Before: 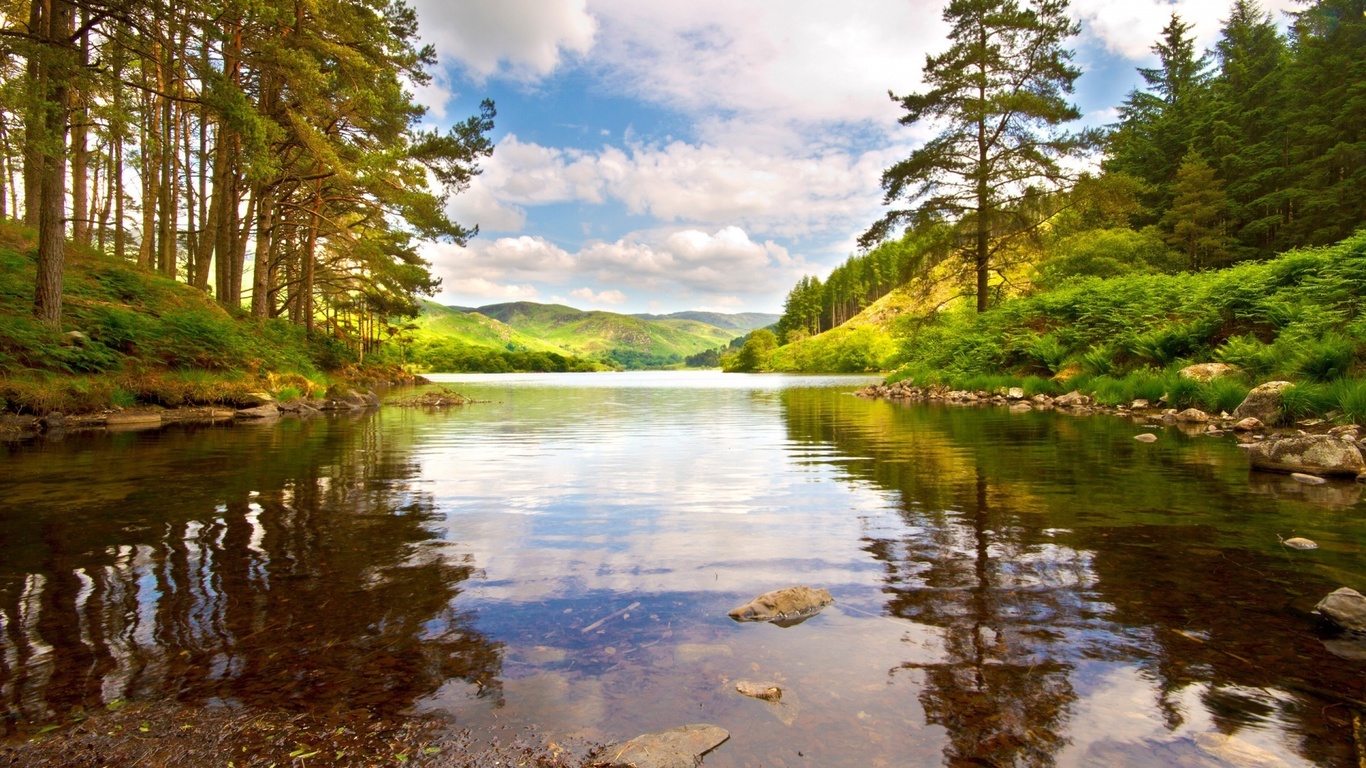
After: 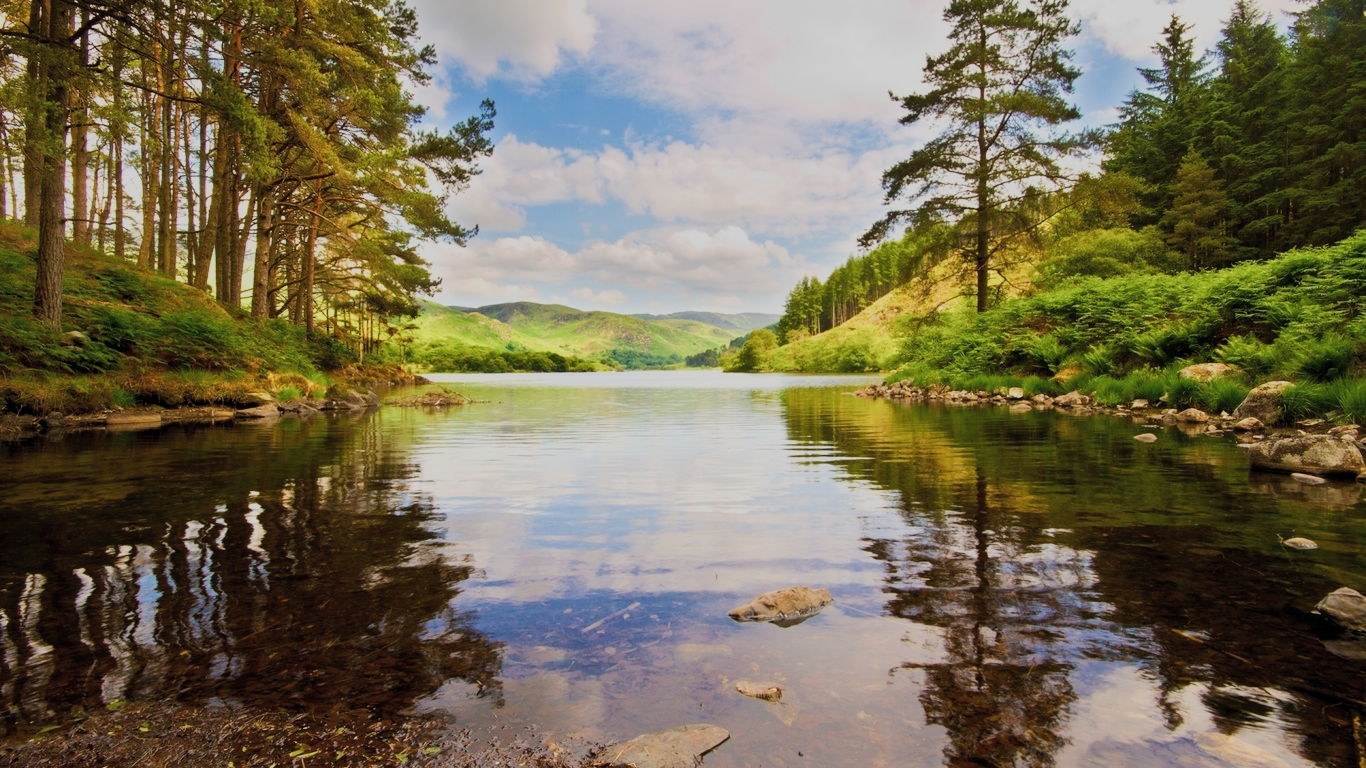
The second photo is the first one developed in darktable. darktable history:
filmic rgb: black relative exposure -7.65 EV, white relative exposure 4.56 EV, hardness 3.61, contrast 1.06, preserve chrominance RGB euclidean norm, color science v5 (2021), contrast in shadows safe, contrast in highlights safe
